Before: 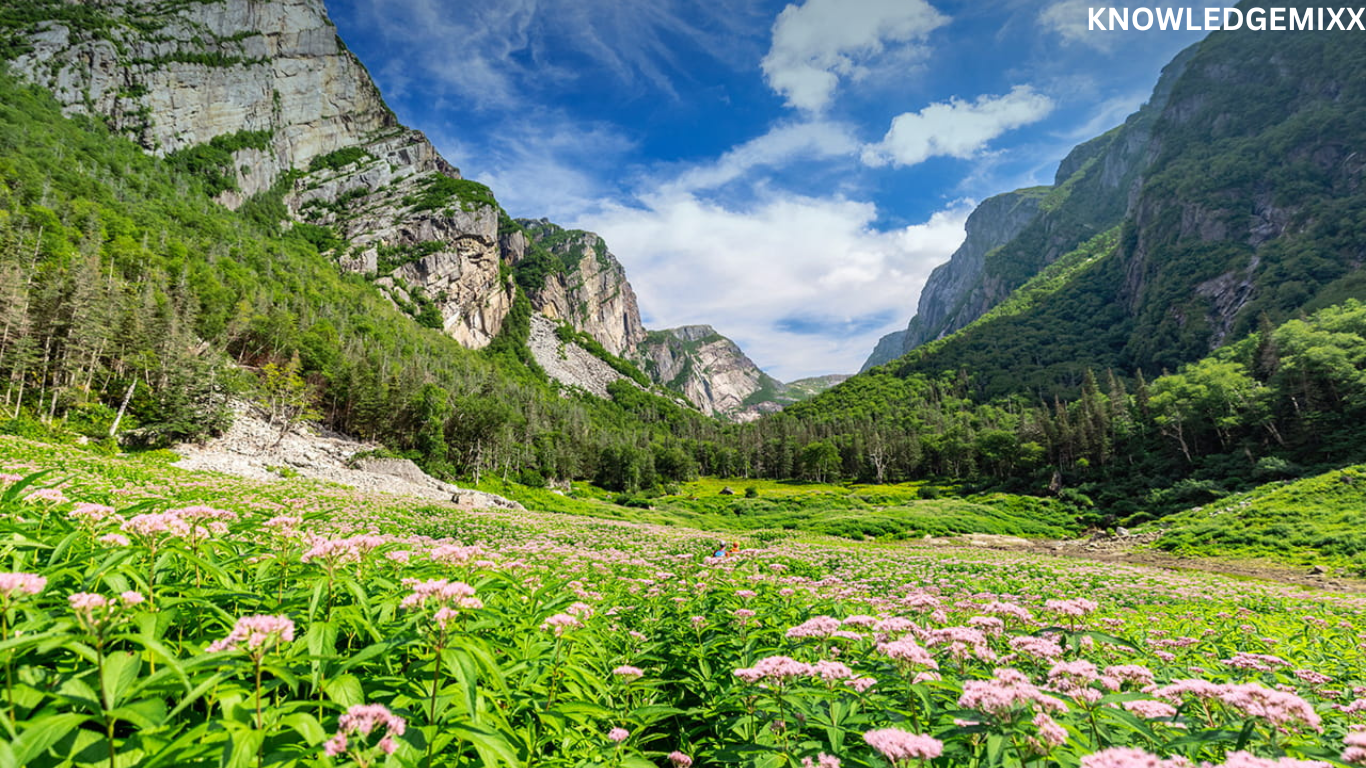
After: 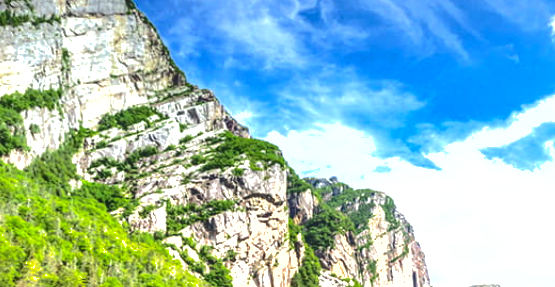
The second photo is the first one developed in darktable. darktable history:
tone curve: curves: ch0 [(0, 0) (0.003, 0.132) (0.011, 0.136) (0.025, 0.14) (0.044, 0.147) (0.069, 0.149) (0.1, 0.156) (0.136, 0.163) (0.177, 0.177) (0.224, 0.2) (0.277, 0.251) (0.335, 0.311) (0.399, 0.387) (0.468, 0.487) (0.543, 0.585) (0.623, 0.675) (0.709, 0.742) (0.801, 0.81) (0.898, 0.867) (1, 1)], color space Lab, independent channels, preserve colors none
exposure: black level correction 0, exposure 1.2 EV, compensate exposure bias true, compensate highlight preservation false
base curve: preserve colors none
shadows and highlights: on, module defaults
crop: left 15.477%, top 5.437%, right 43.878%, bottom 57.166%
local contrast: on, module defaults
levels: levels [0.062, 0.494, 0.925]
